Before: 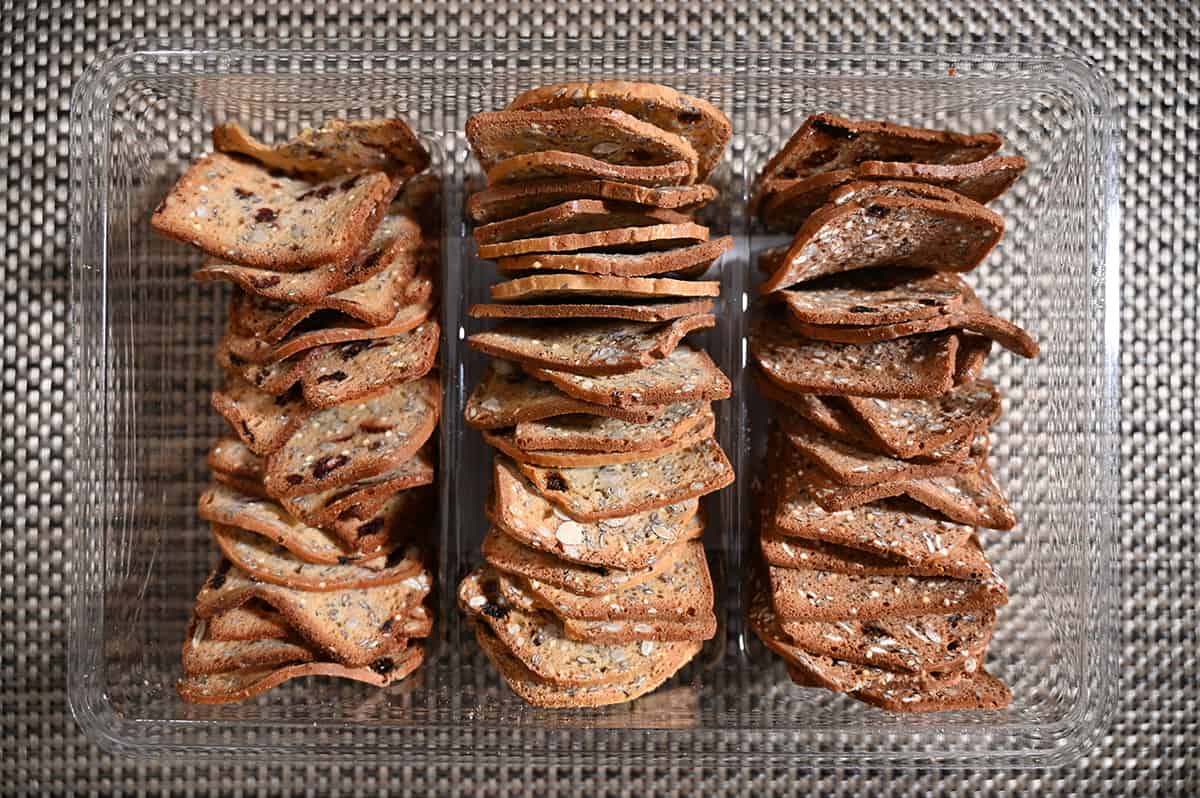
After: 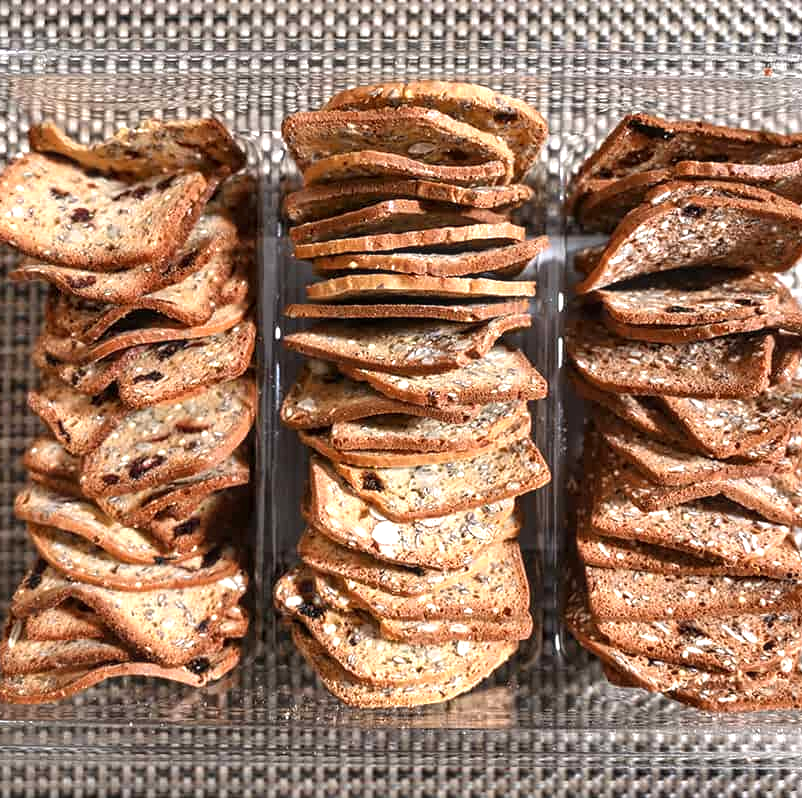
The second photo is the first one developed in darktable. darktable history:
contrast brightness saturation: saturation -0.057
exposure: black level correction 0, exposure 0.694 EV, compensate highlight preservation false
local contrast: on, module defaults
crop: left 15.387%, right 17.744%
